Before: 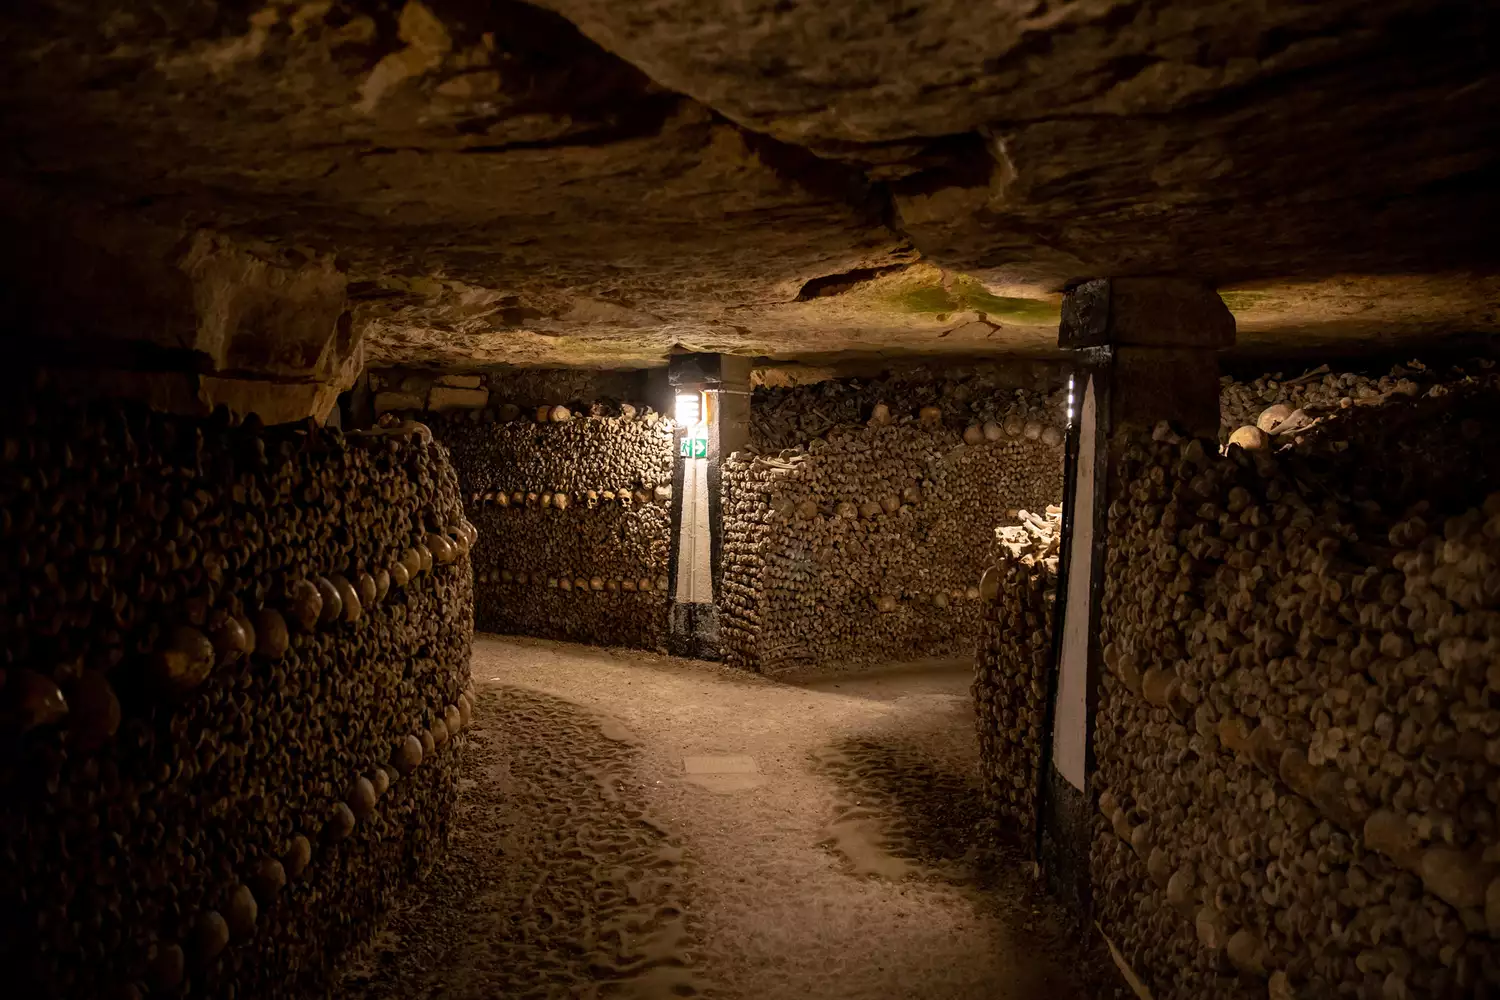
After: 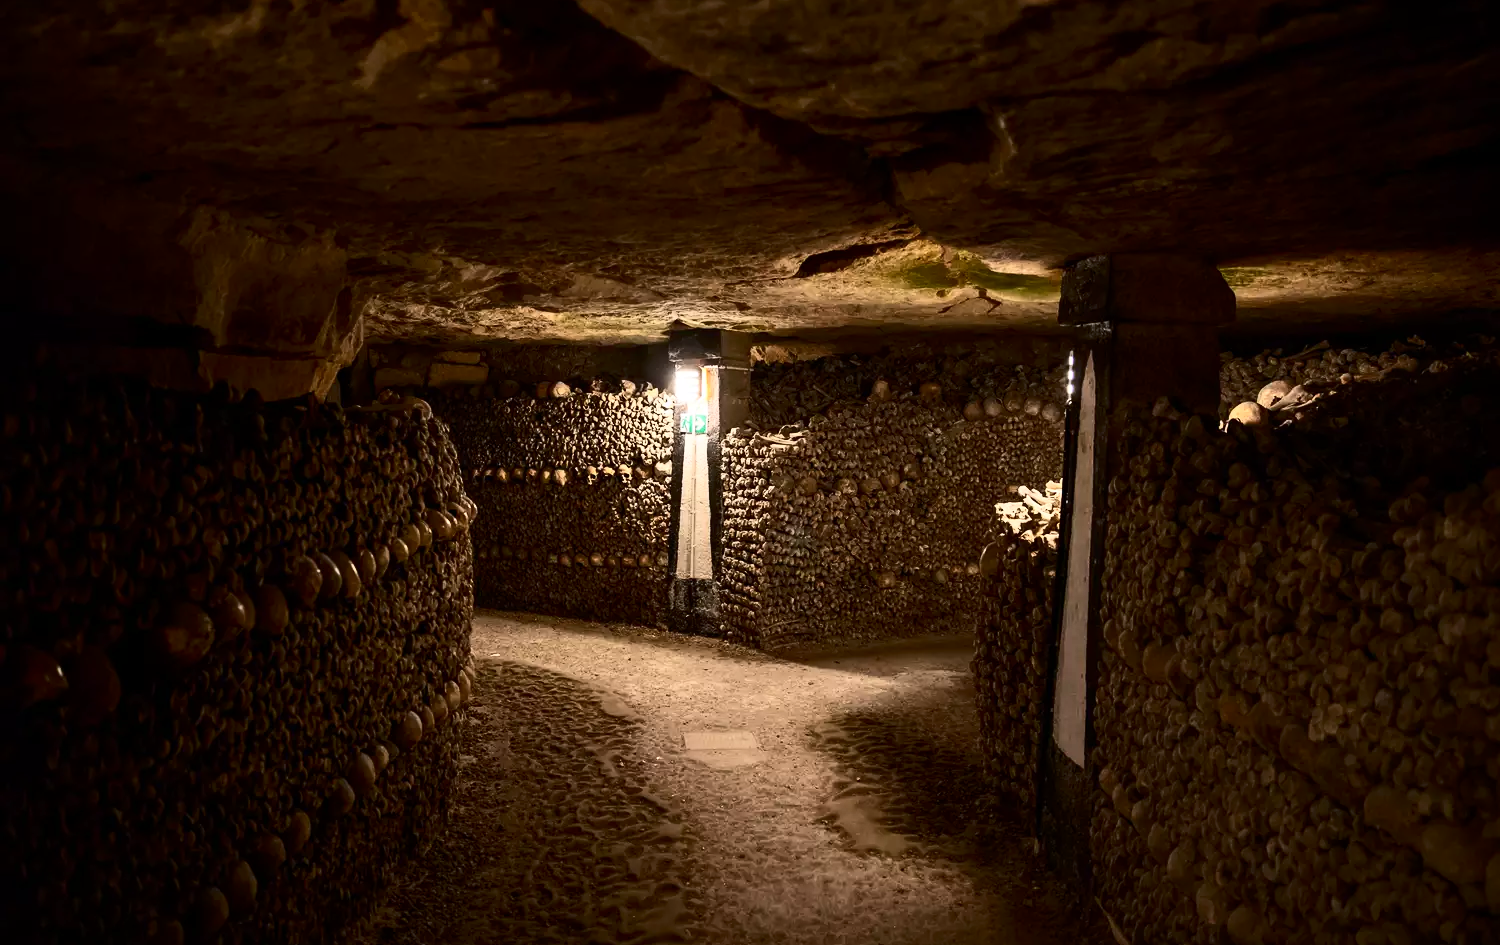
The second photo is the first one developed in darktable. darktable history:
contrast brightness saturation: contrast 0.39, brightness 0.1
crop and rotate: top 2.479%, bottom 3.018%
